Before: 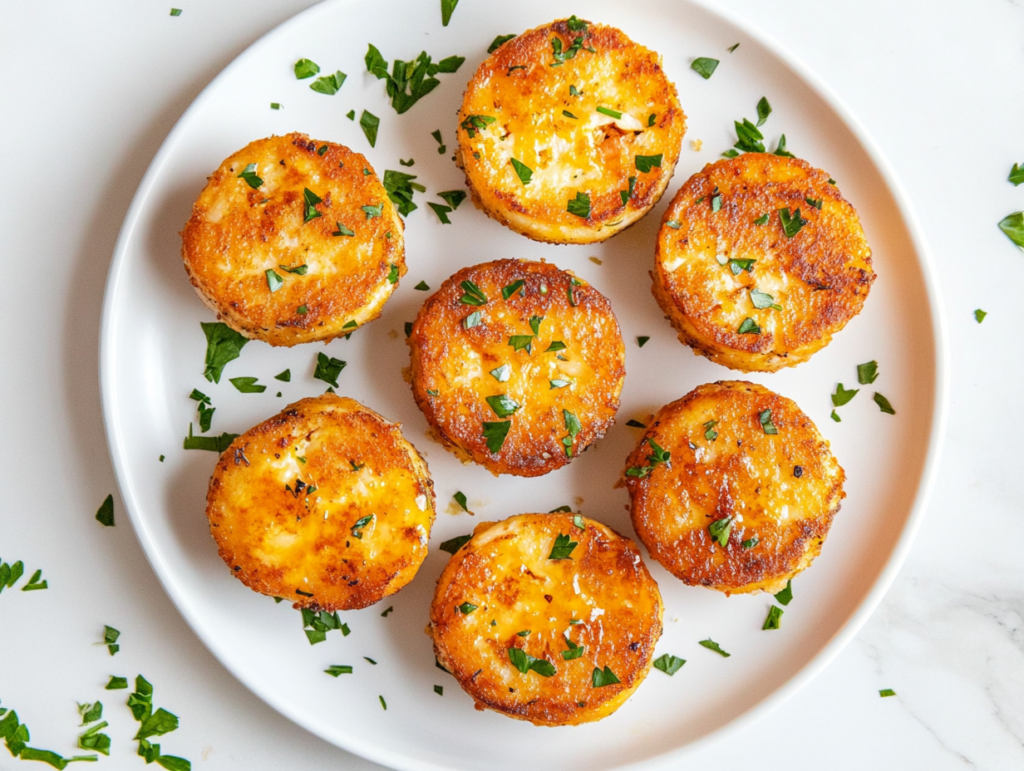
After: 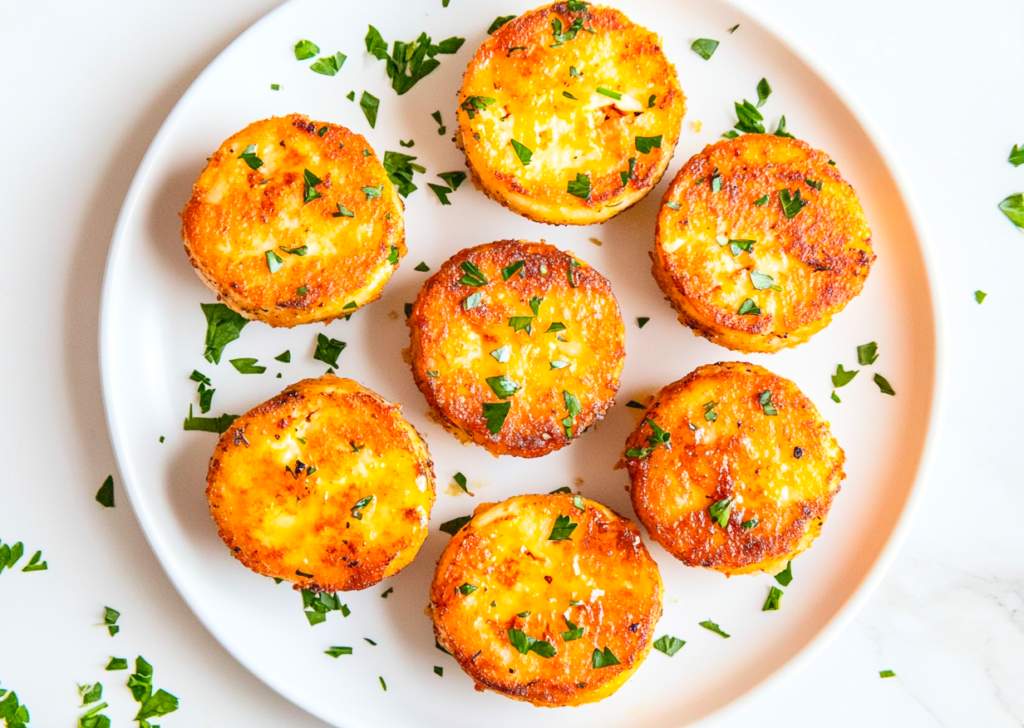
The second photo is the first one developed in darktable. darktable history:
contrast brightness saturation: contrast 0.2, brightness 0.16, saturation 0.22
crop and rotate: top 2.479%, bottom 3.018%
